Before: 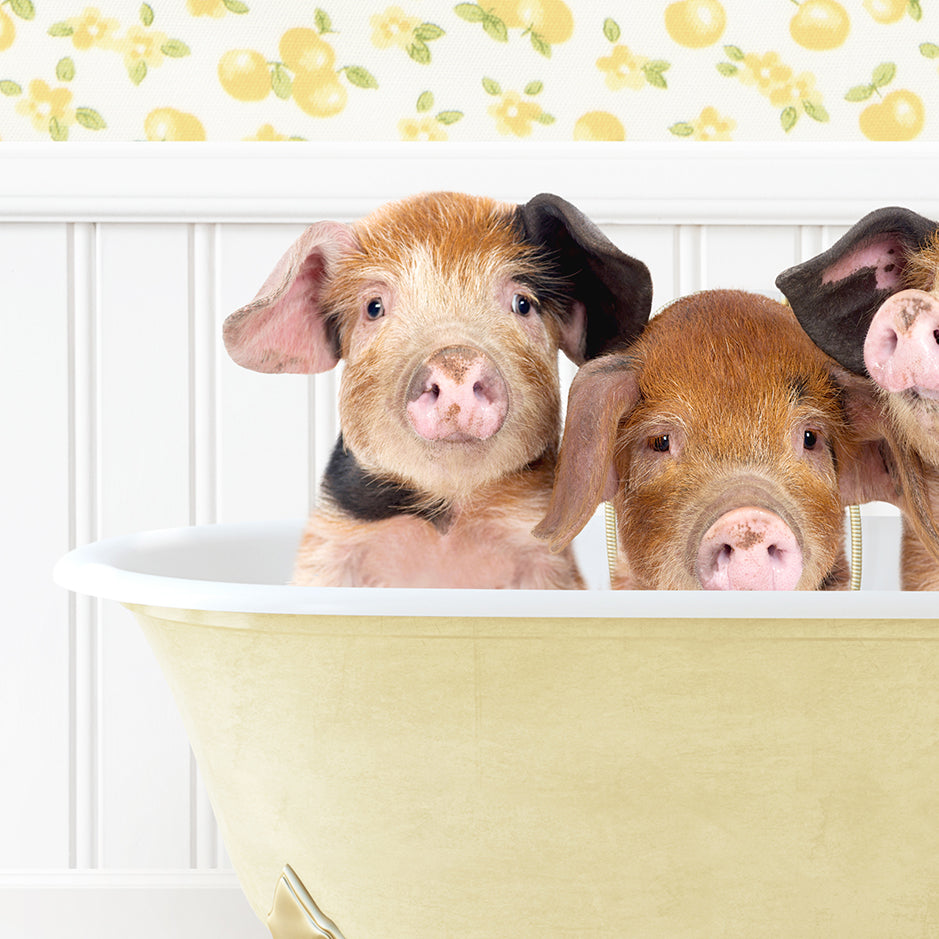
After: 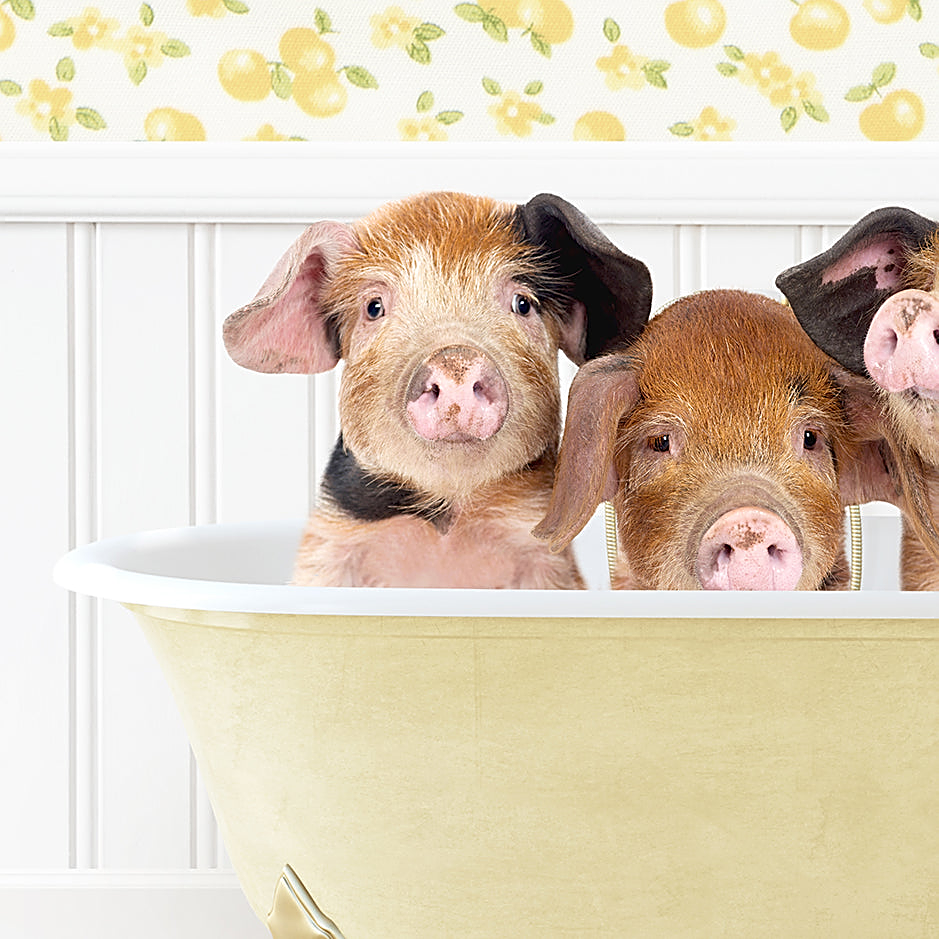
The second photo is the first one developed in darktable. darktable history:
white balance: emerald 1
sharpen: amount 0.75
